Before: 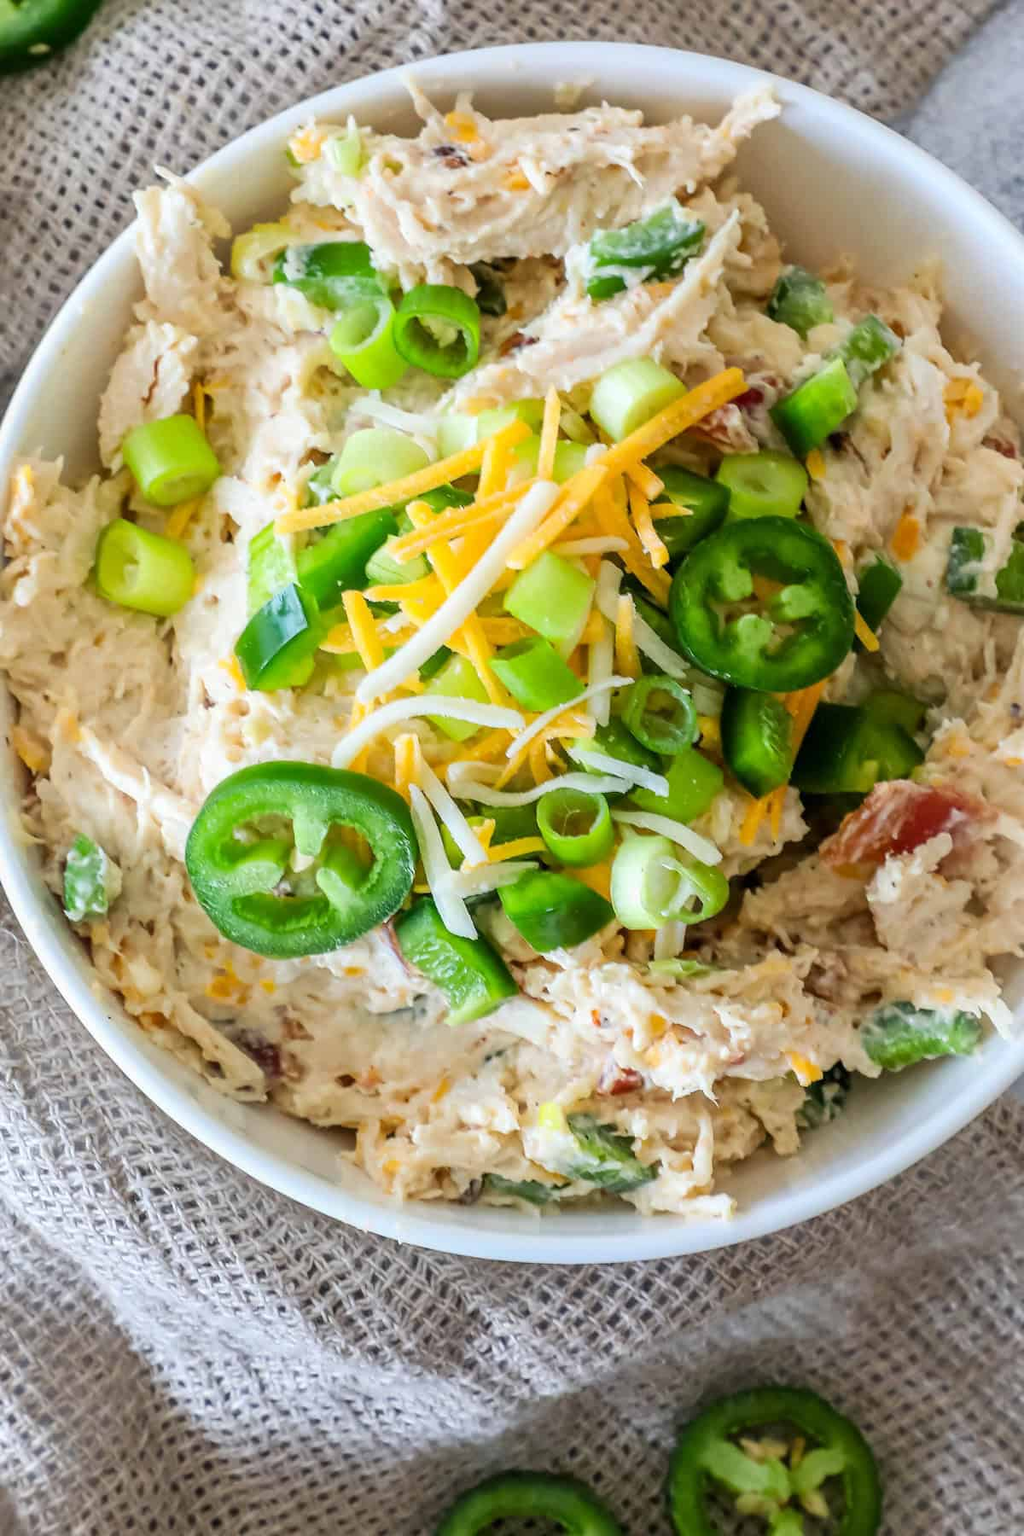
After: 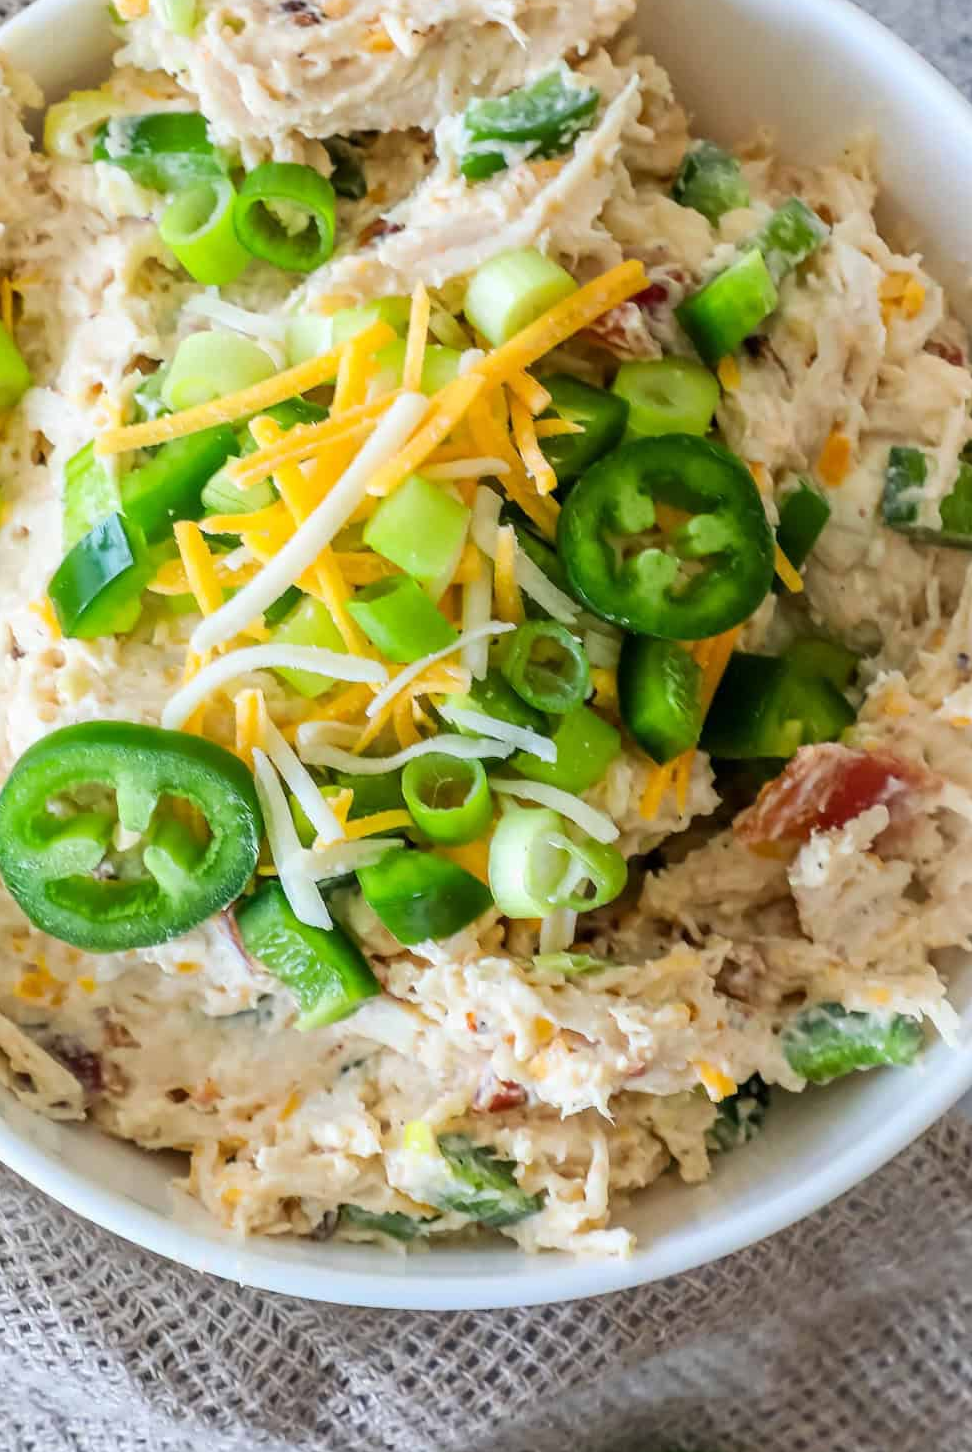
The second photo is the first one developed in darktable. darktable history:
crop: left 18.934%, top 9.533%, right 0.001%, bottom 9.747%
